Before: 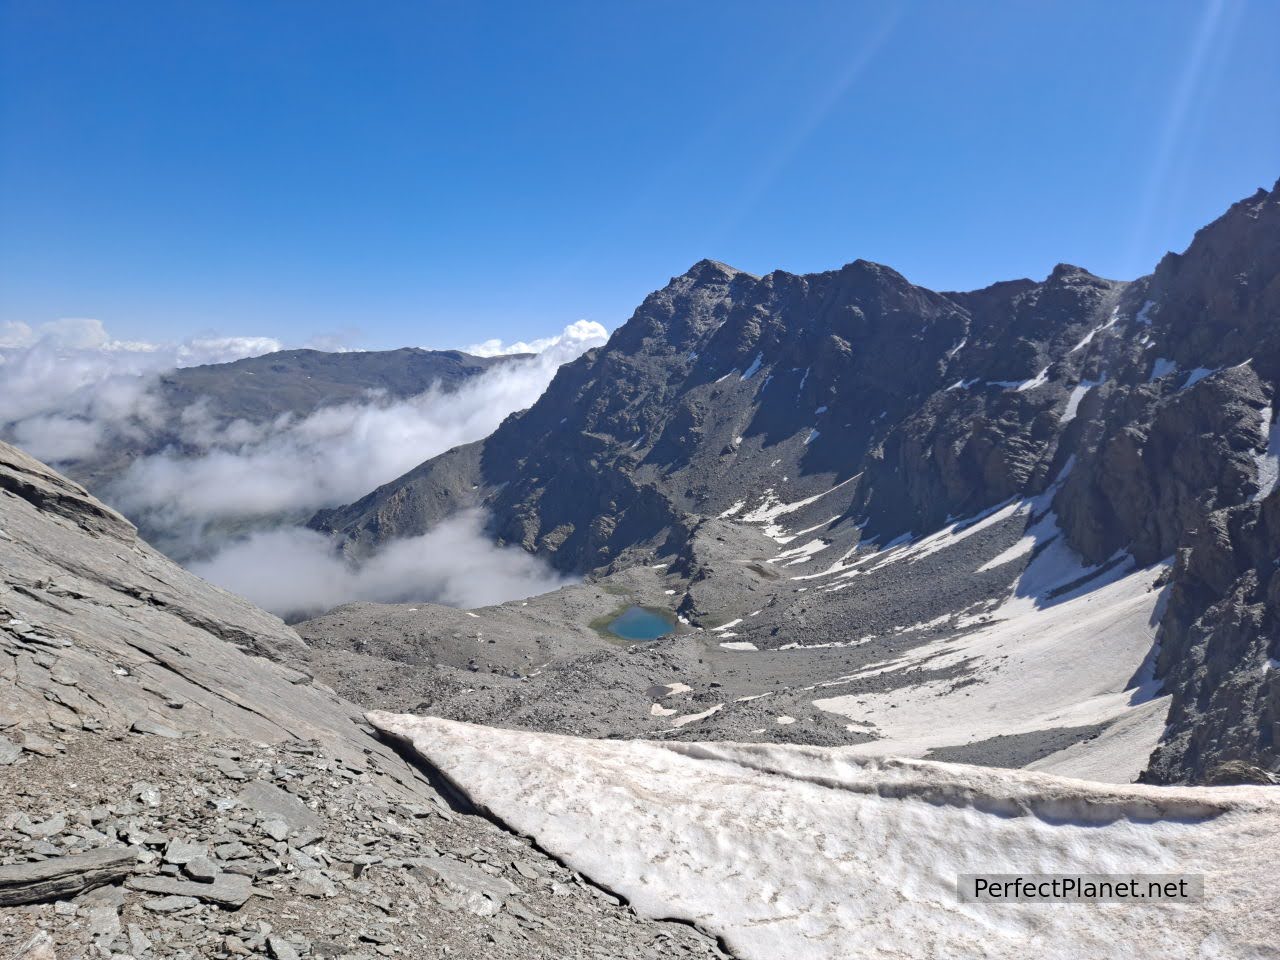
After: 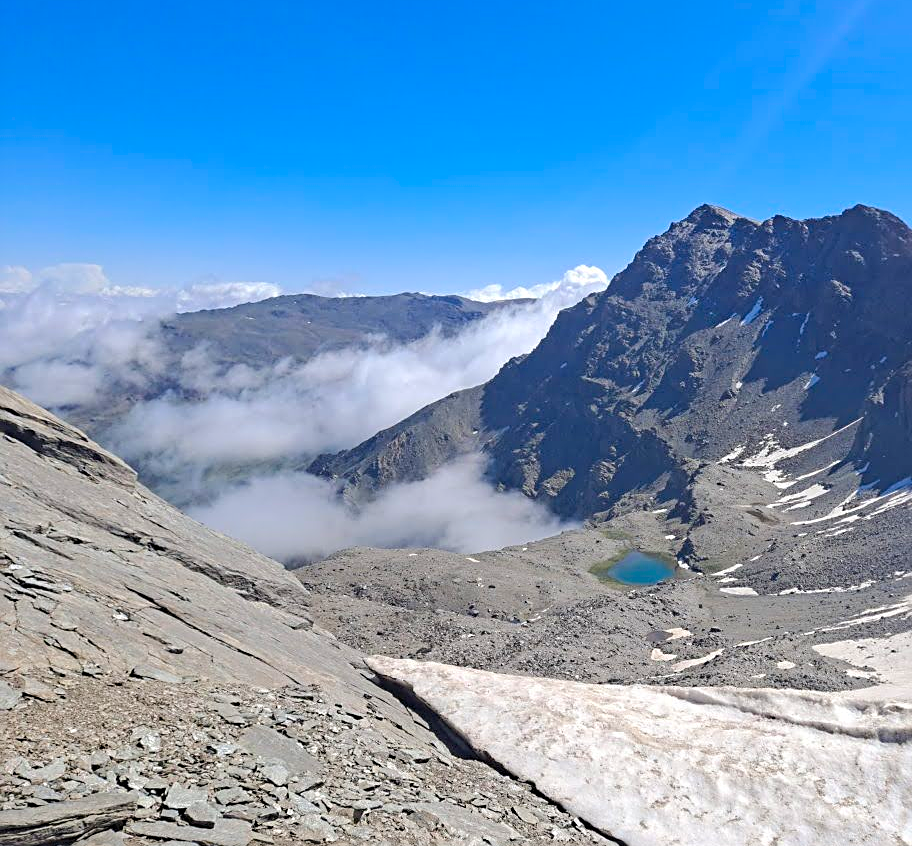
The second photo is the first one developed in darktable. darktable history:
crop: top 5.803%, right 27.864%, bottom 5.804%
color balance rgb: perceptual saturation grading › global saturation 25%, perceptual brilliance grading › mid-tones 10%, perceptual brilliance grading › shadows 15%, global vibrance 20%
tone equalizer: on, module defaults
sharpen: on, module defaults
